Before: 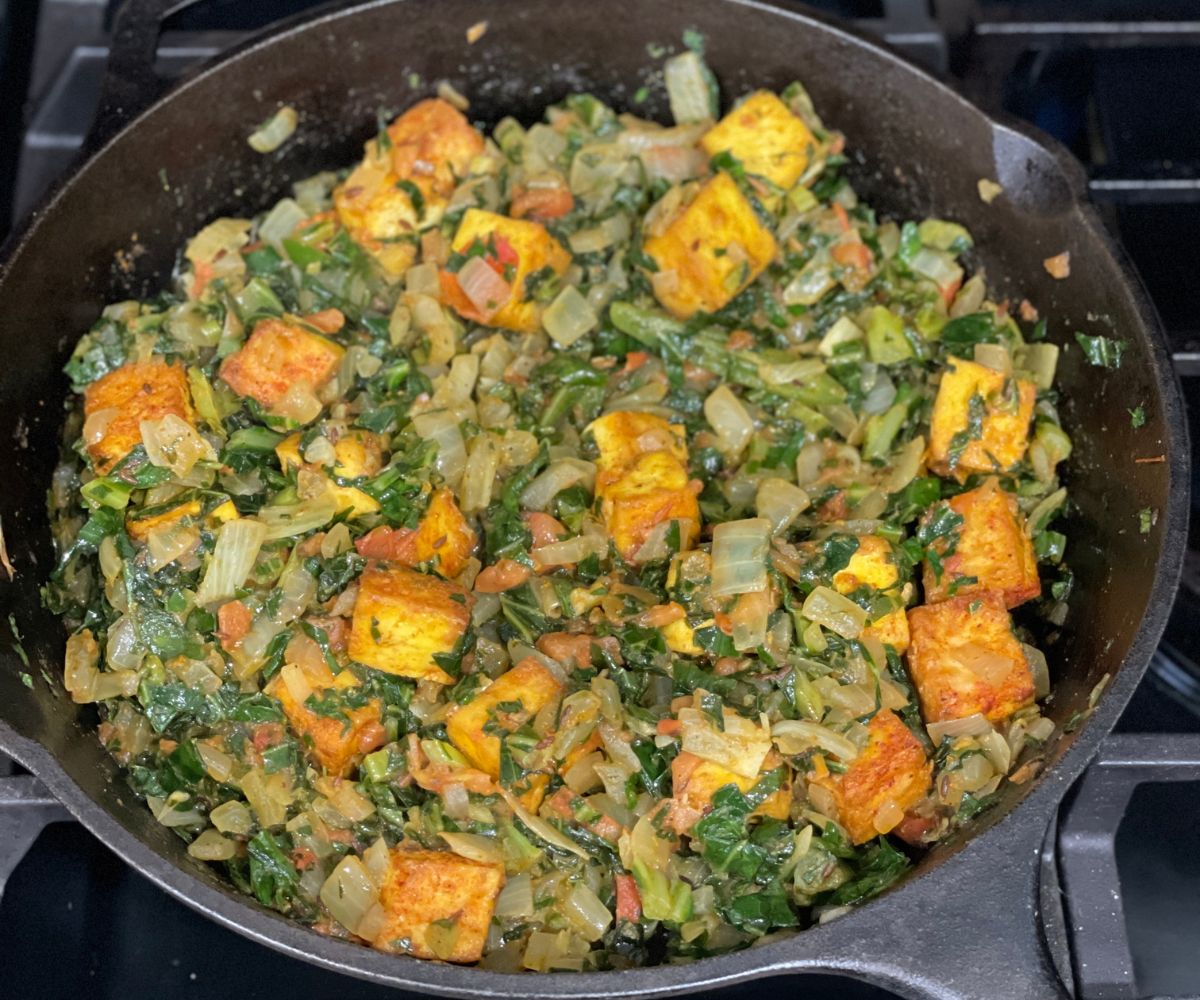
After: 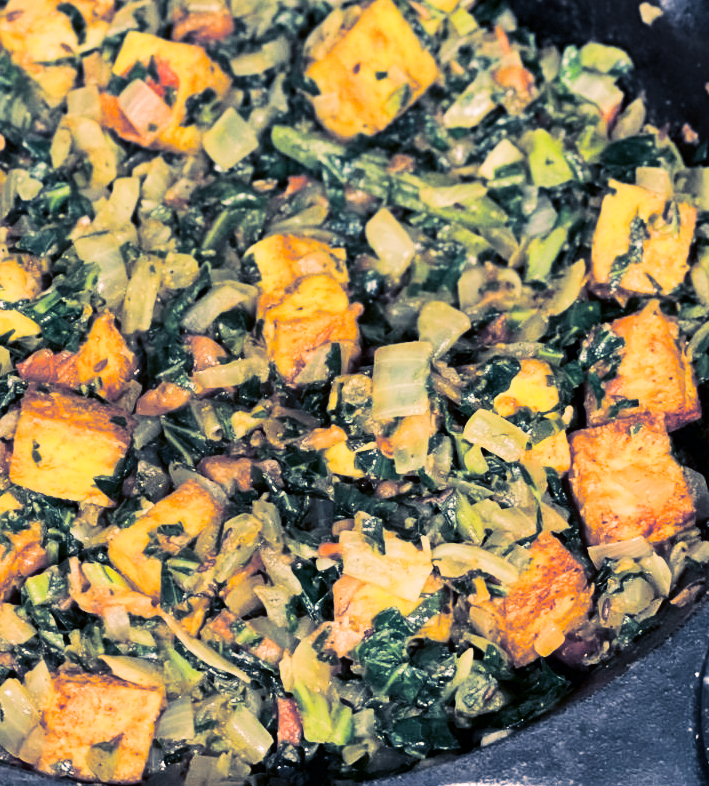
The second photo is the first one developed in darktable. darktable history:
contrast brightness saturation: contrast 0.4, brightness 0.05, saturation 0.25
split-toning: shadows › hue 226.8°, shadows › saturation 0.56, highlights › hue 28.8°, balance -40, compress 0%
crop and rotate: left 28.256%, top 17.734%, right 12.656%, bottom 3.573%
